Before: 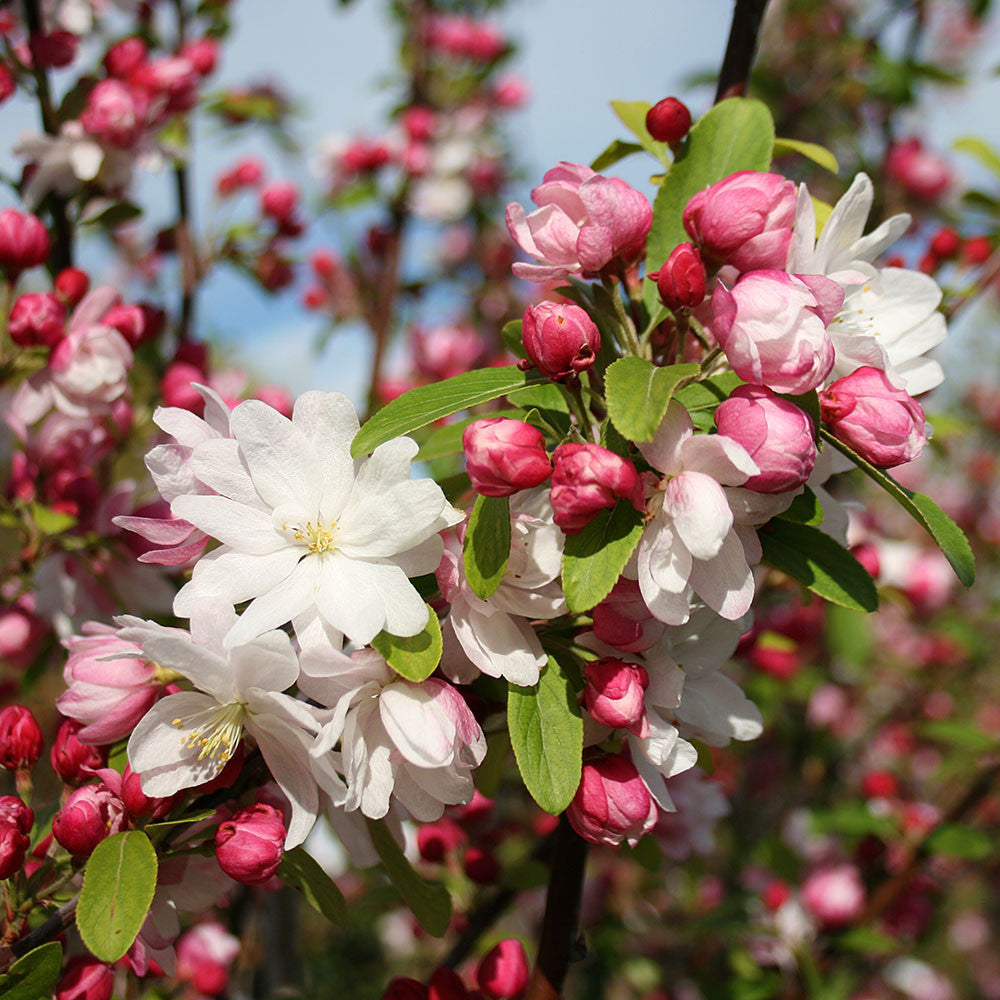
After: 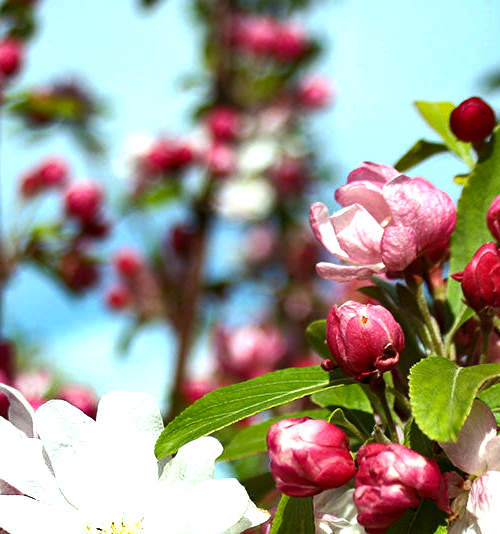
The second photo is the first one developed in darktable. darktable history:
shadows and highlights: white point adjustment 1.03, soften with gaussian
exposure: compensate highlight preservation false
crop: left 19.681%, right 30.221%, bottom 46.521%
color balance rgb: highlights gain › luminance 19.821%, highlights gain › chroma 2.683%, highlights gain › hue 176.94°, perceptual saturation grading › global saturation 8.824%, perceptual brilliance grading › global brilliance 15.425%, perceptual brilliance grading › shadows -34.236%, global vibrance 11.061%
local contrast: mode bilateral grid, contrast 20, coarseness 49, detail 119%, midtone range 0.2
